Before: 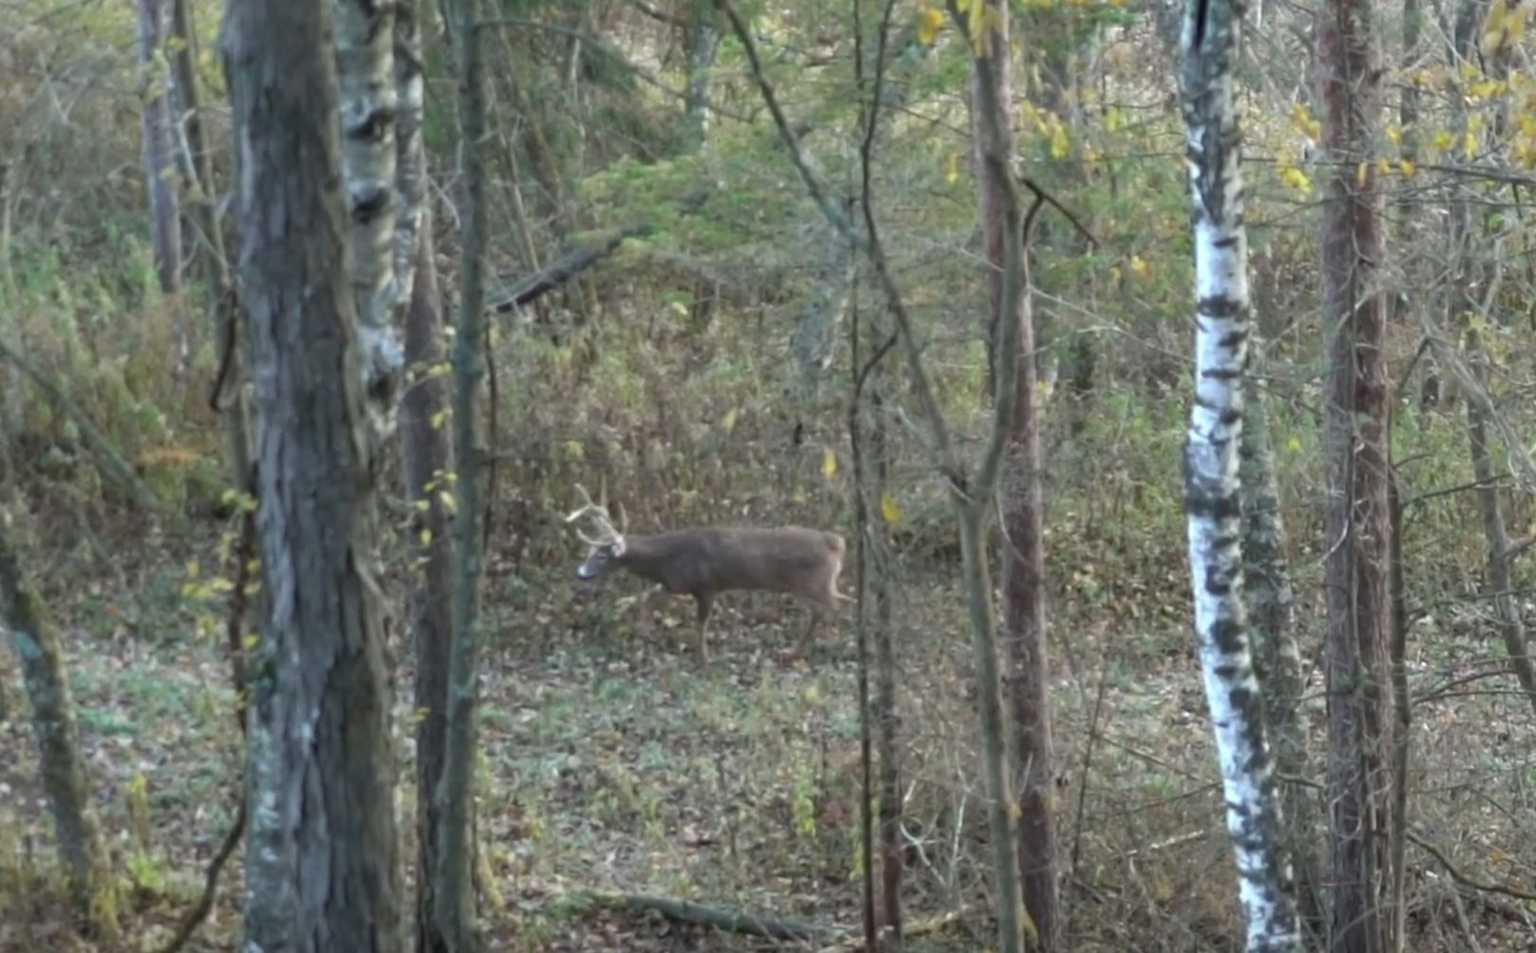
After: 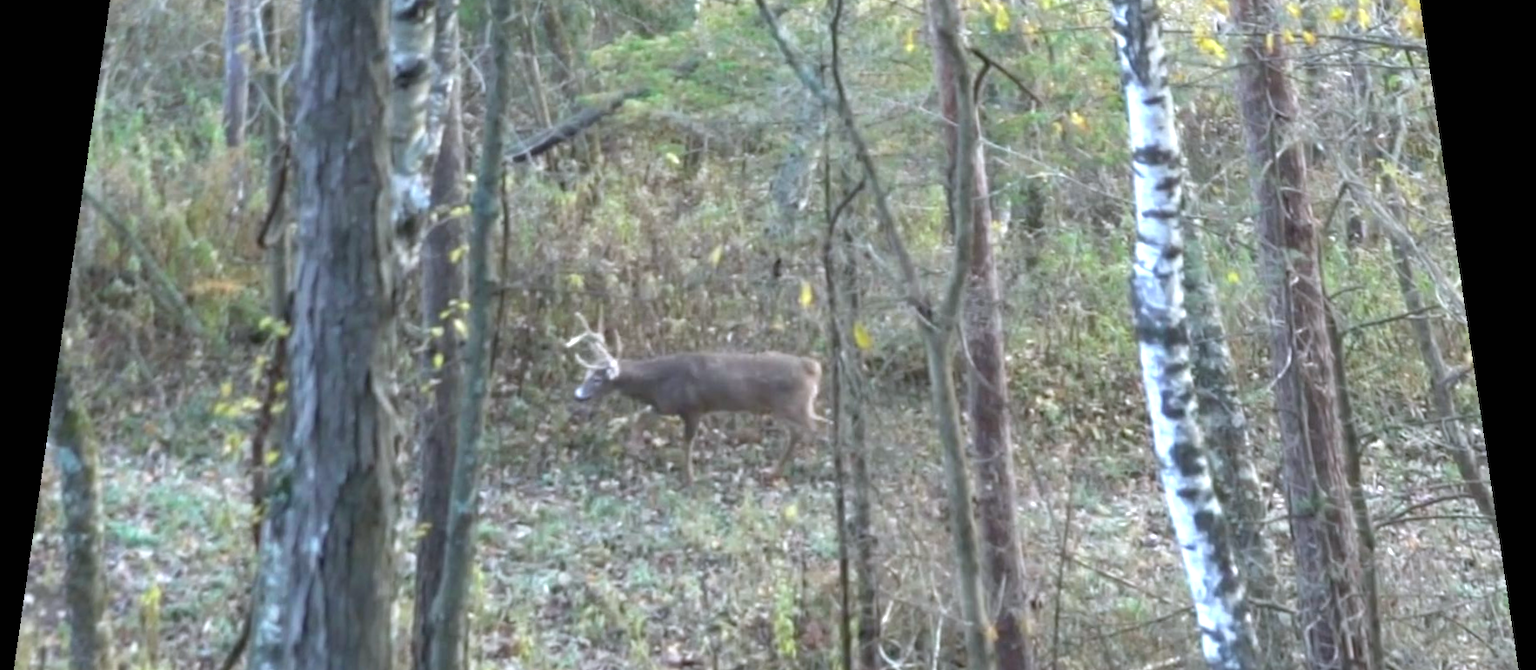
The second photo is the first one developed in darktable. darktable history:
crop: top 11.038%, bottom 13.962%
white balance: red 0.984, blue 1.059
rotate and perspective: rotation 0.128°, lens shift (vertical) -0.181, lens shift (horizontal) -0.044, shear 0.001, automatic cropping off
tone equalizer: on, module defaults
exposure: black level correction 0, exposure 0.7 EV, compensate exposure bias true, compensate highlight preservation false
